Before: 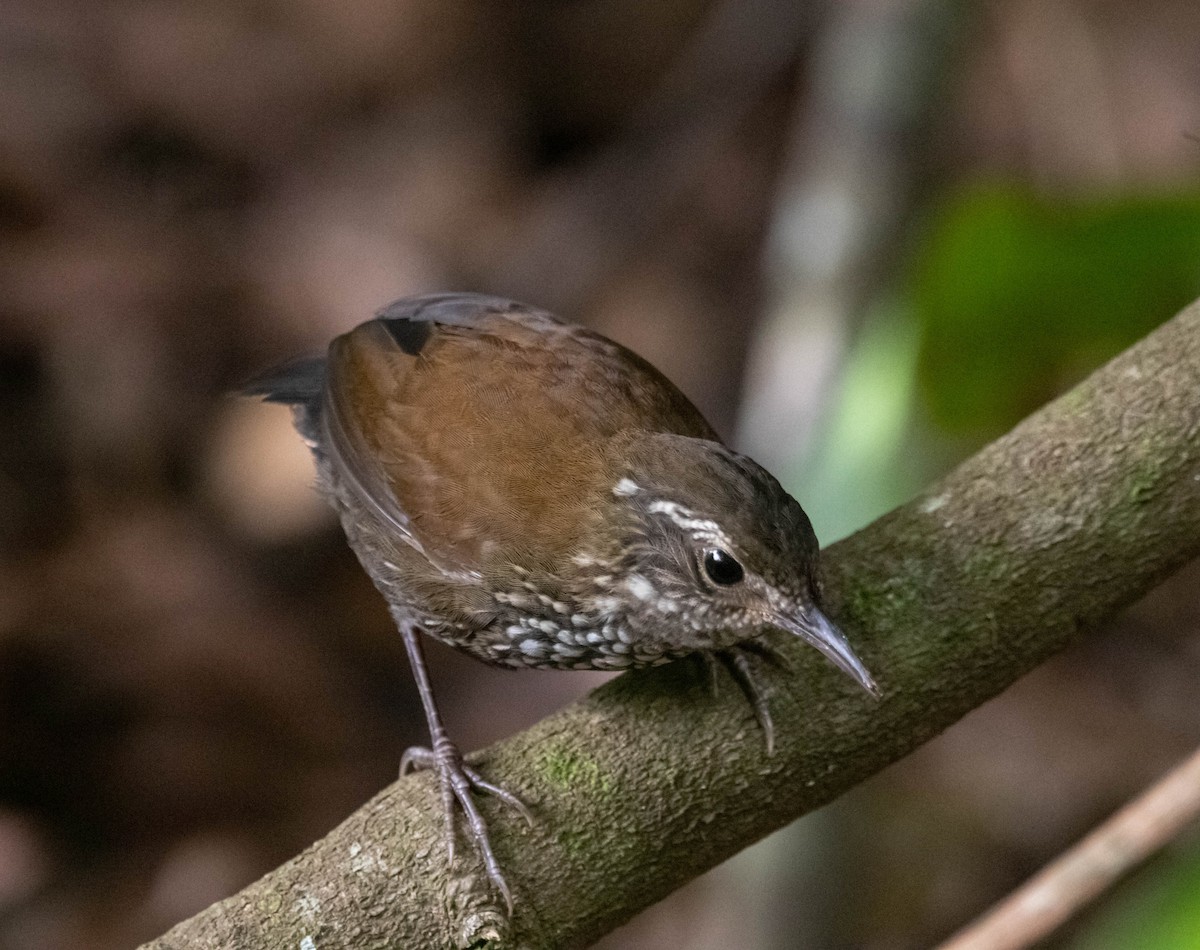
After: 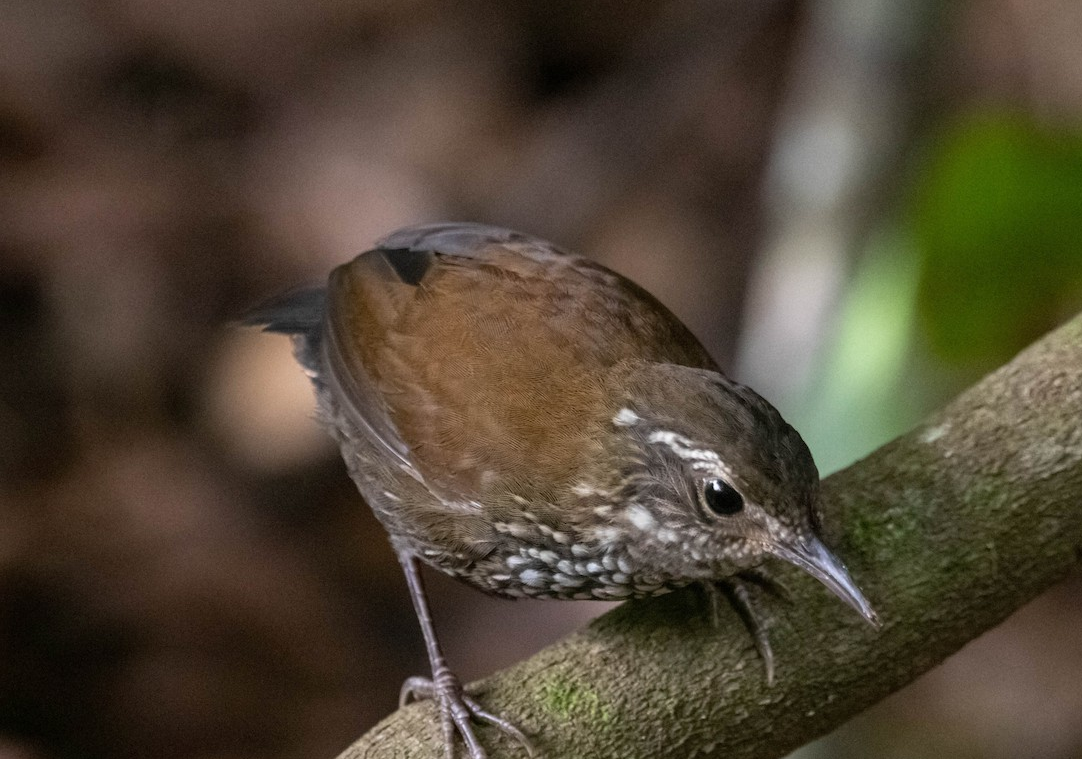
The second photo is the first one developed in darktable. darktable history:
contrast equalizer: y [[0.5 ×6], [0.5 ×6], [0.5, 0.5, 0.501, 0.545, 0.707, 0.863], [0 ×6], [0 ×6]], mix -0.281
crop: top 7.443%, right 9.781%, bottom 11.986%
